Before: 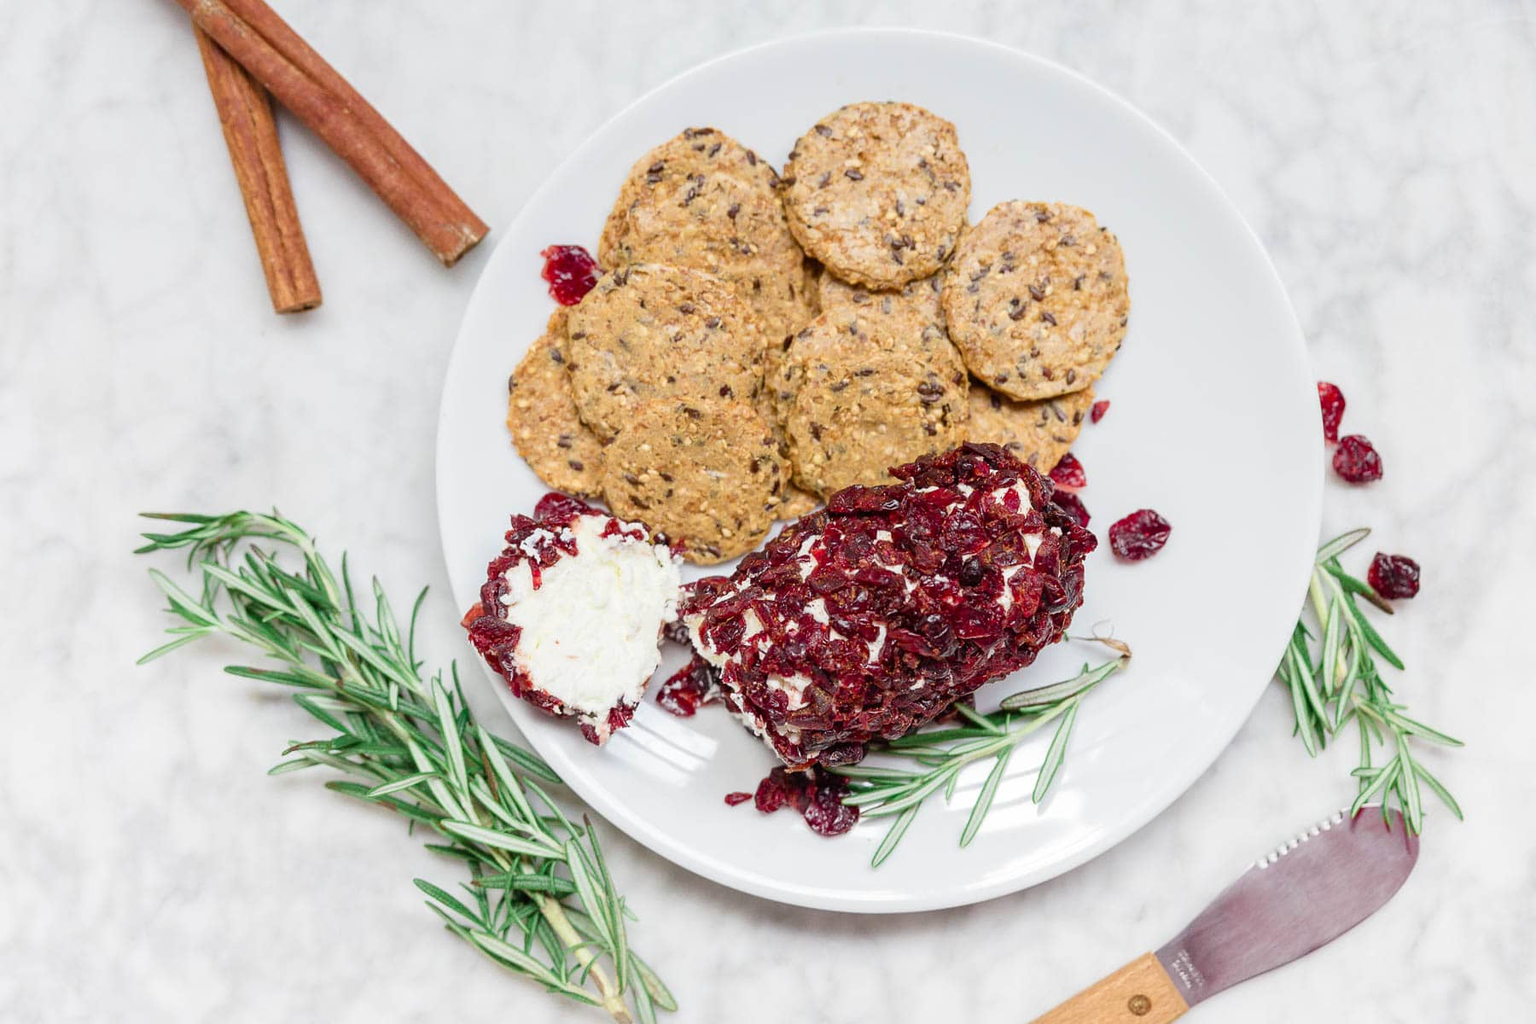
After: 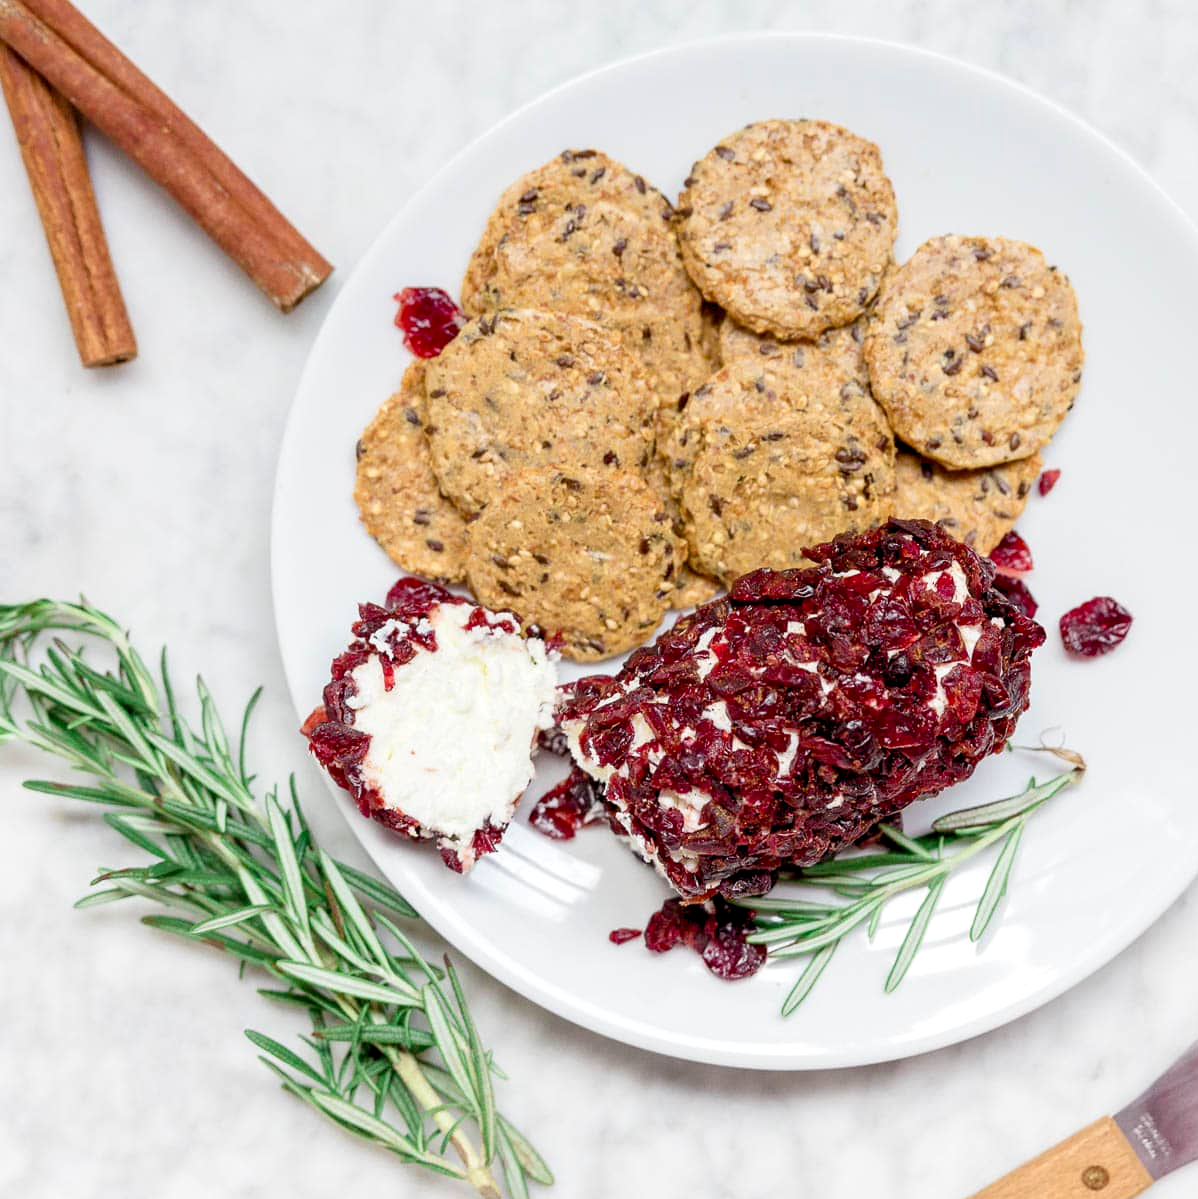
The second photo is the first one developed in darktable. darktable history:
exposure: black level correction 0.008, exposure 0.099 EV, compensate highlight preservation false
crop and rotate: left 13.364%, right 20.059%
levels: mode automatic, black 0.017%, levels [0.008, 0.318, 0.836]
